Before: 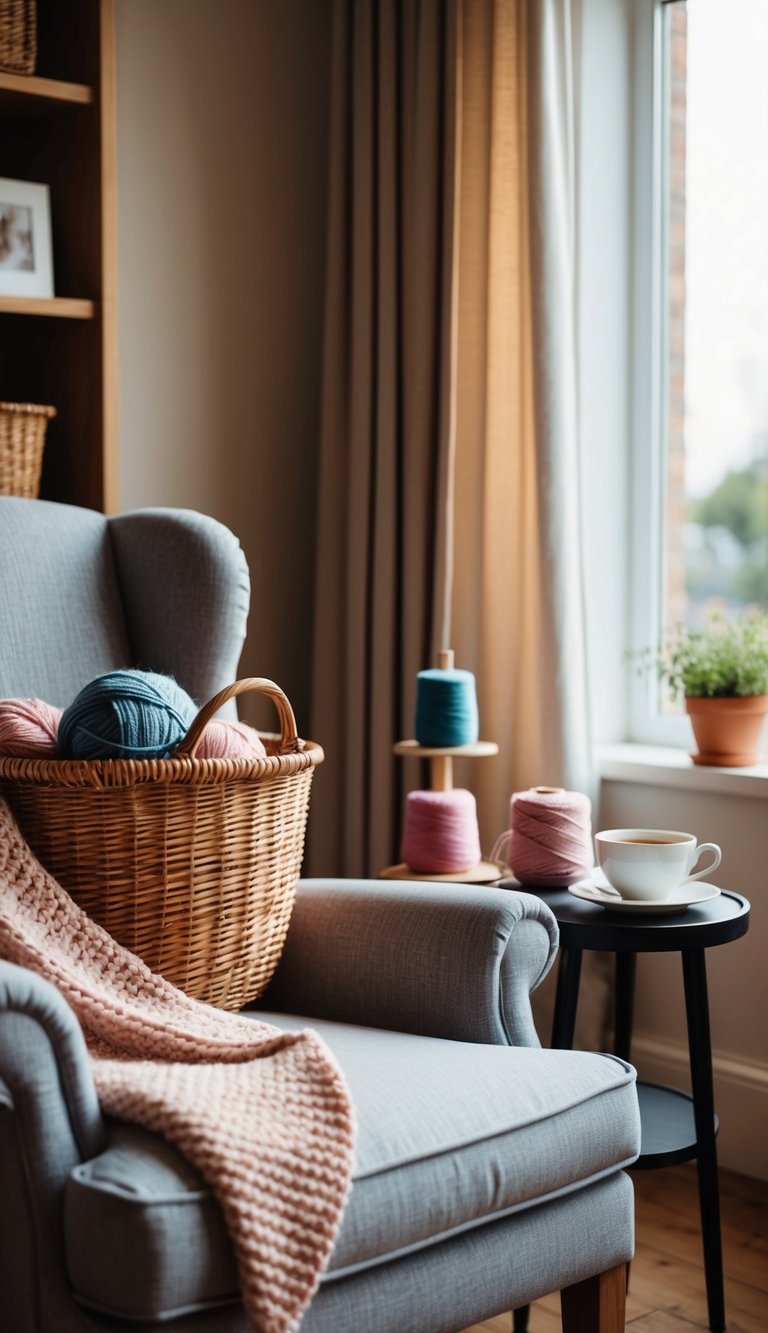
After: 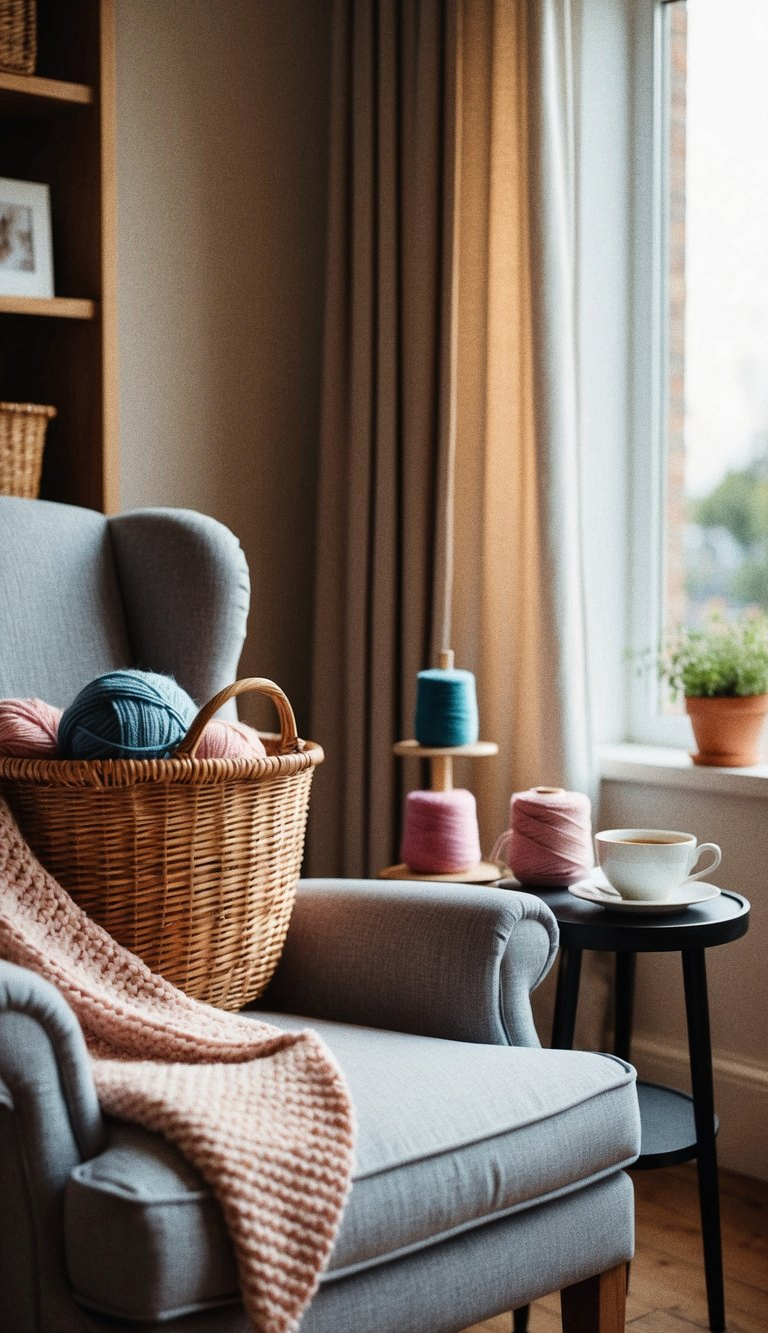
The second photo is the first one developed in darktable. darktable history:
tone equalizer: on, module defaults
grain: coarseness 0.09 ISO
